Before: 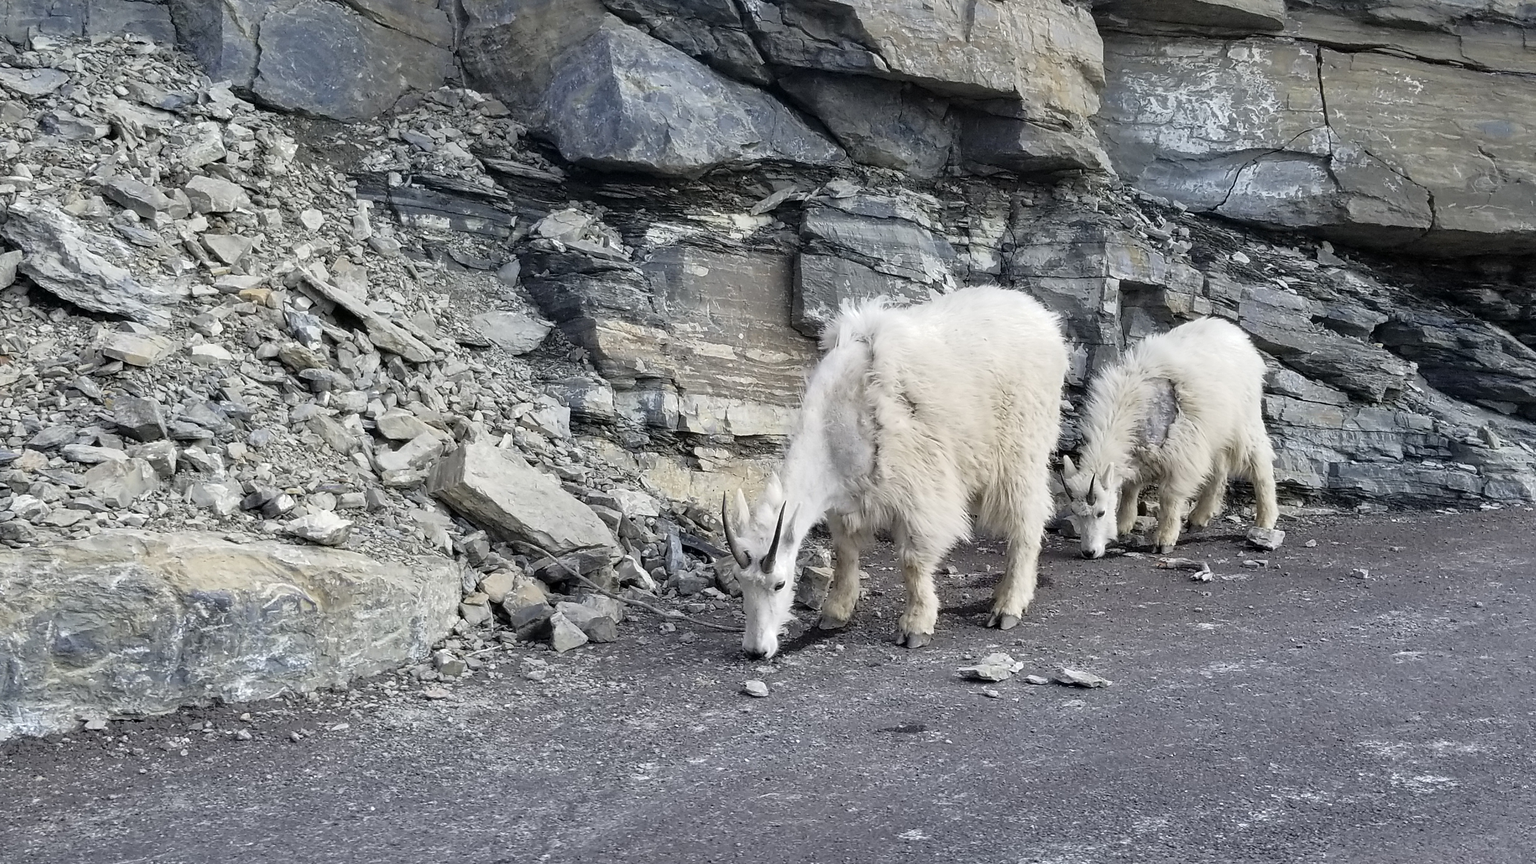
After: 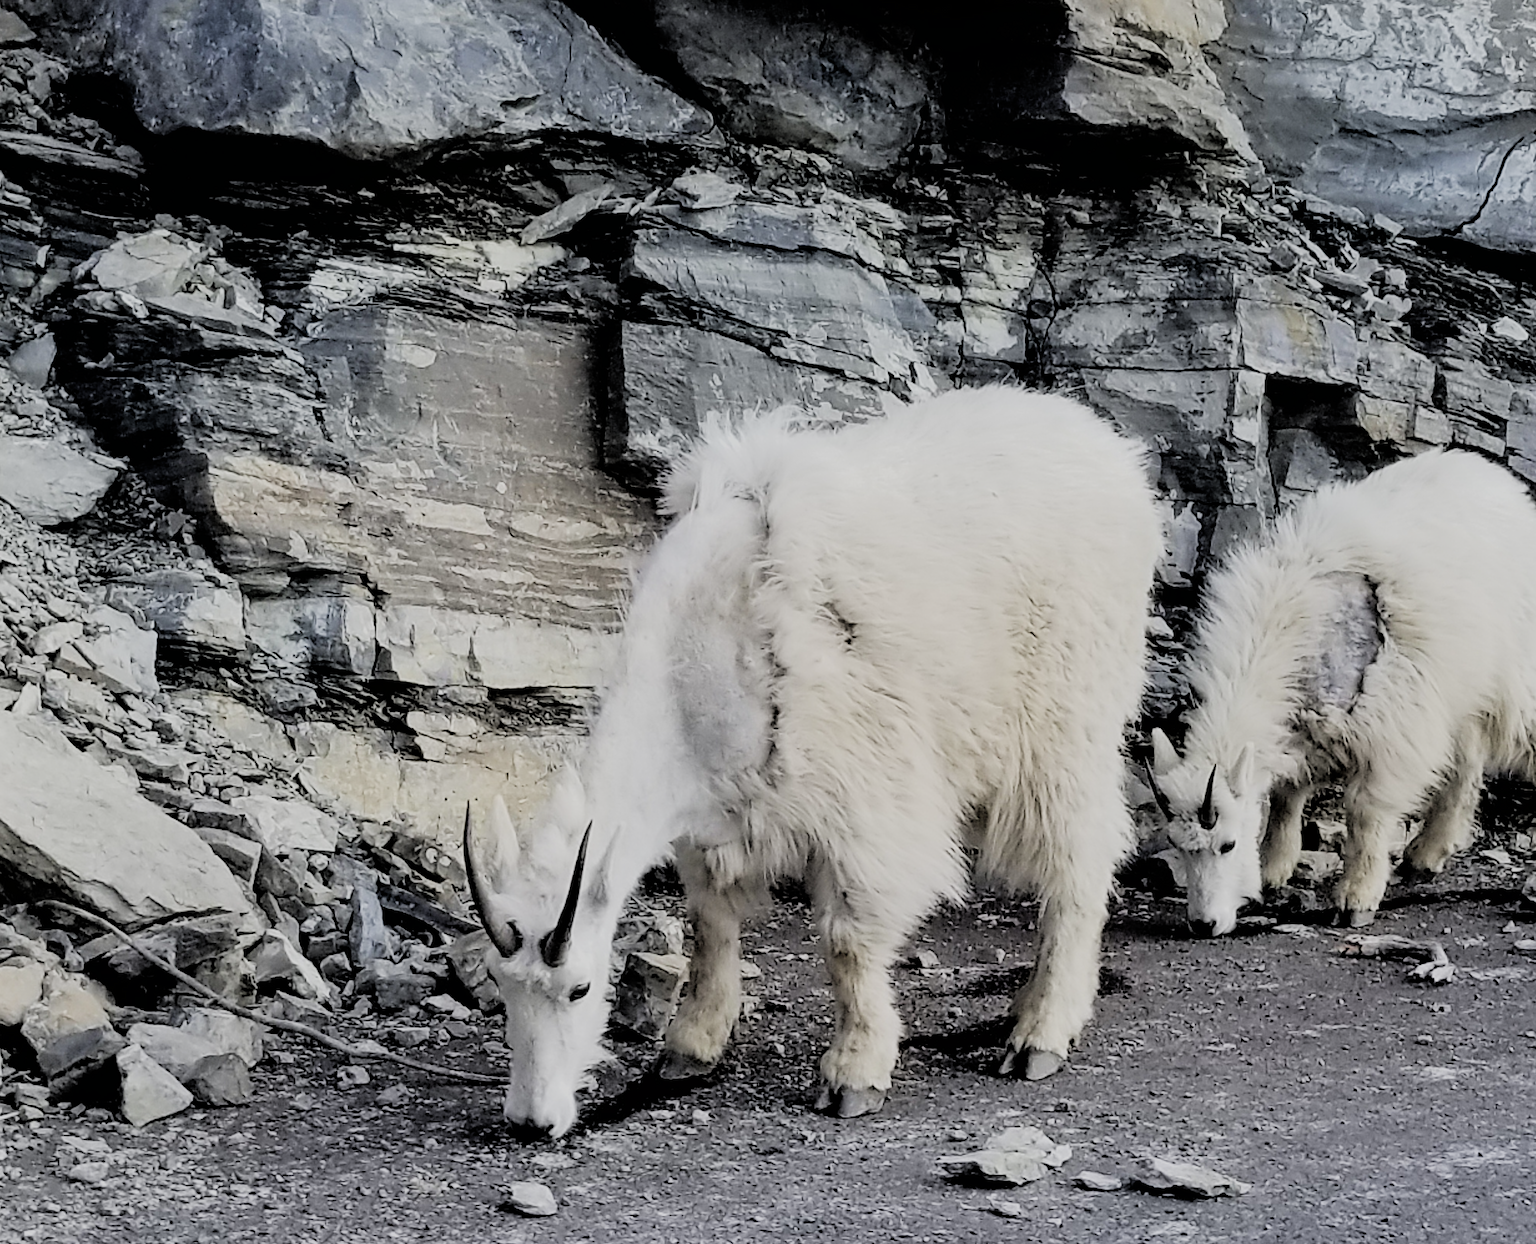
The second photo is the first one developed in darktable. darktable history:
crop: left 32.075%, top 10.976%, right 18.355%, bottom 17.596%
filmic rgb: black relative exposure -3.21 EV, white relative exposure 7.02 EV, hardness 1.46, contrast 1.35
